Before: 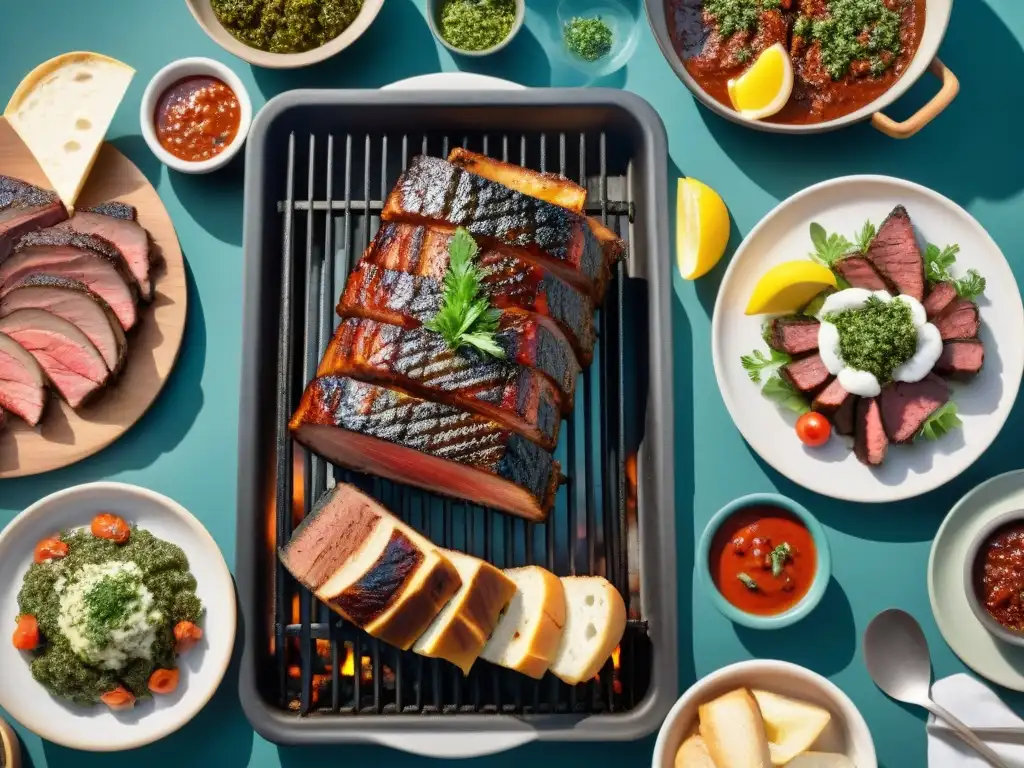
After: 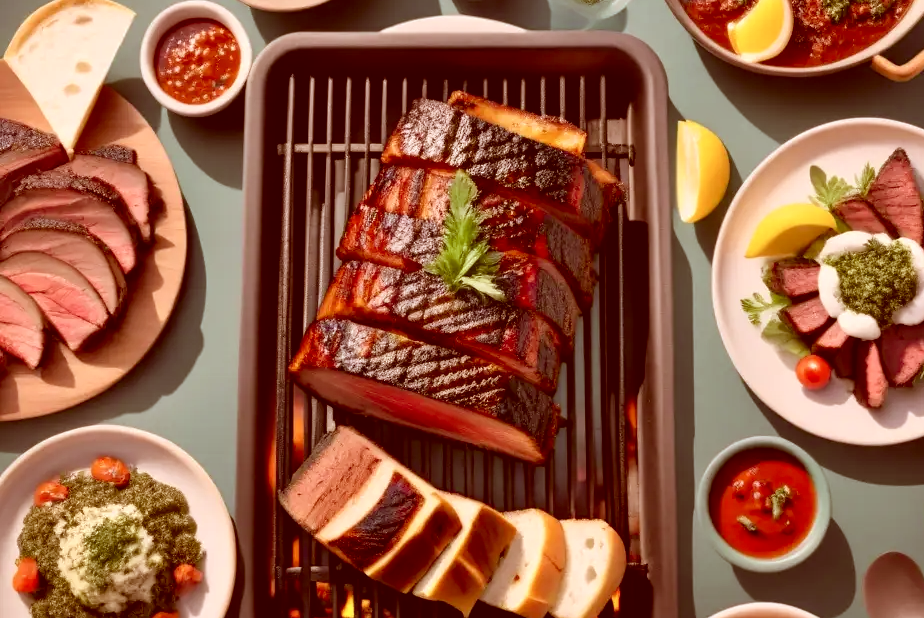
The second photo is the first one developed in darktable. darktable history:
crop: top 7.432%, right 9.731%, bottom 12.059%
tone equalizer: on, module defaults
color correction: highlights a* 9.01, highlights b* 8.75, shadows a* 39.92, shadows b* 39.45, saturation 0.783
